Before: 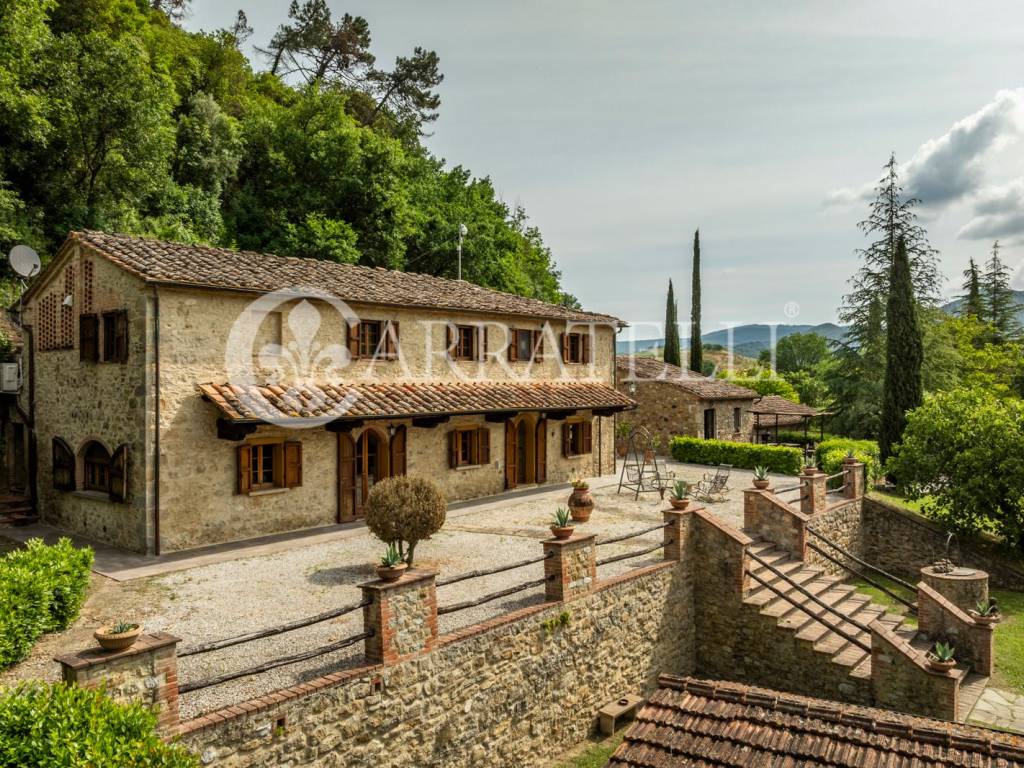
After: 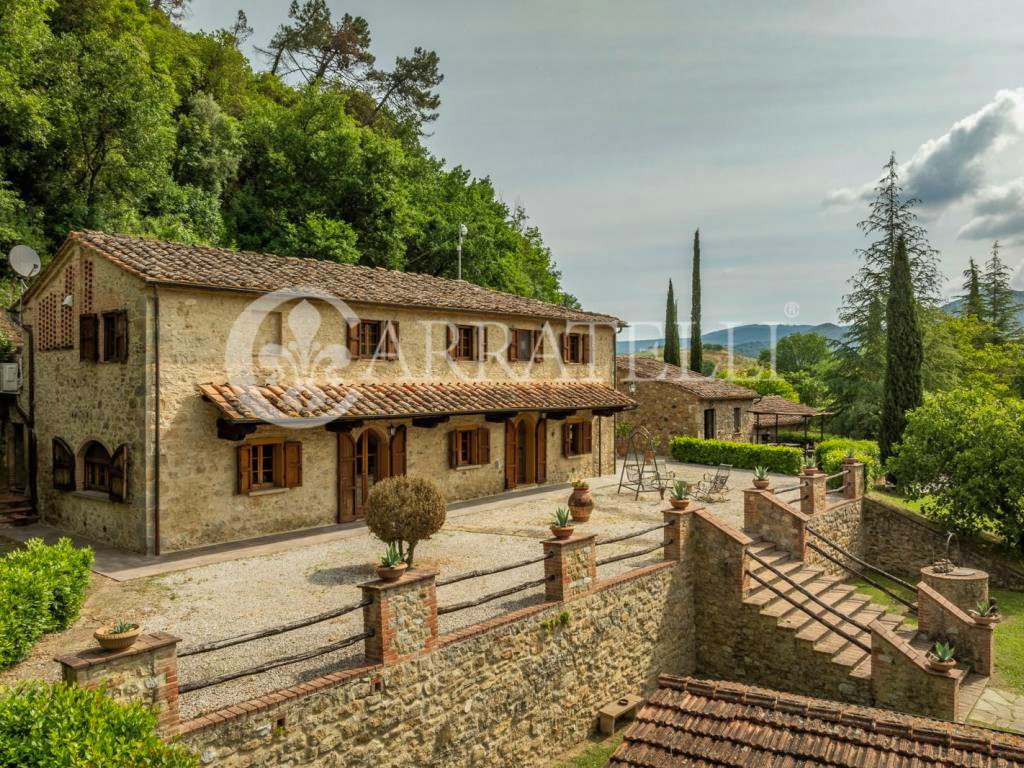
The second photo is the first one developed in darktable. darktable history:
shadows and highlights: on, module defaults
velvia: strength 15%
